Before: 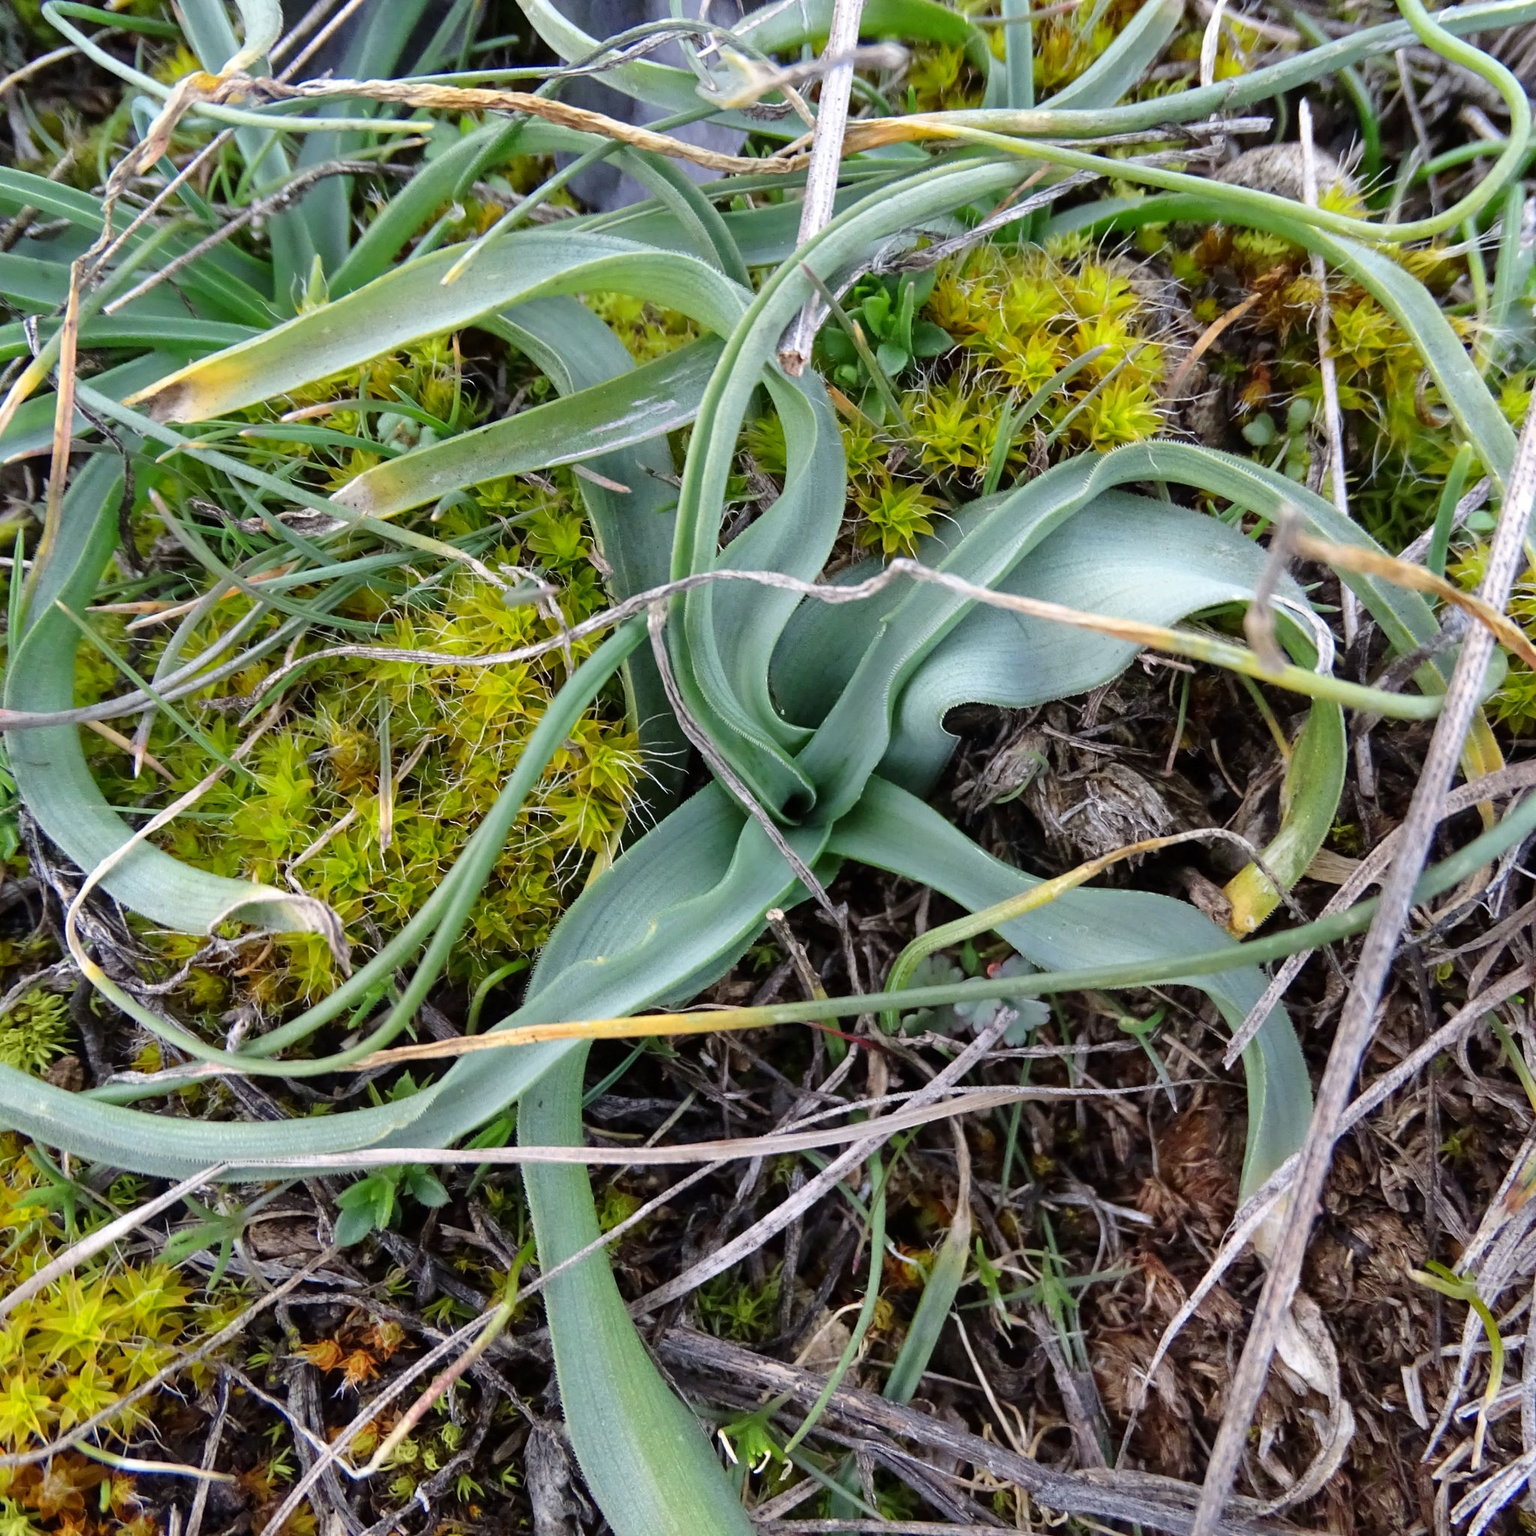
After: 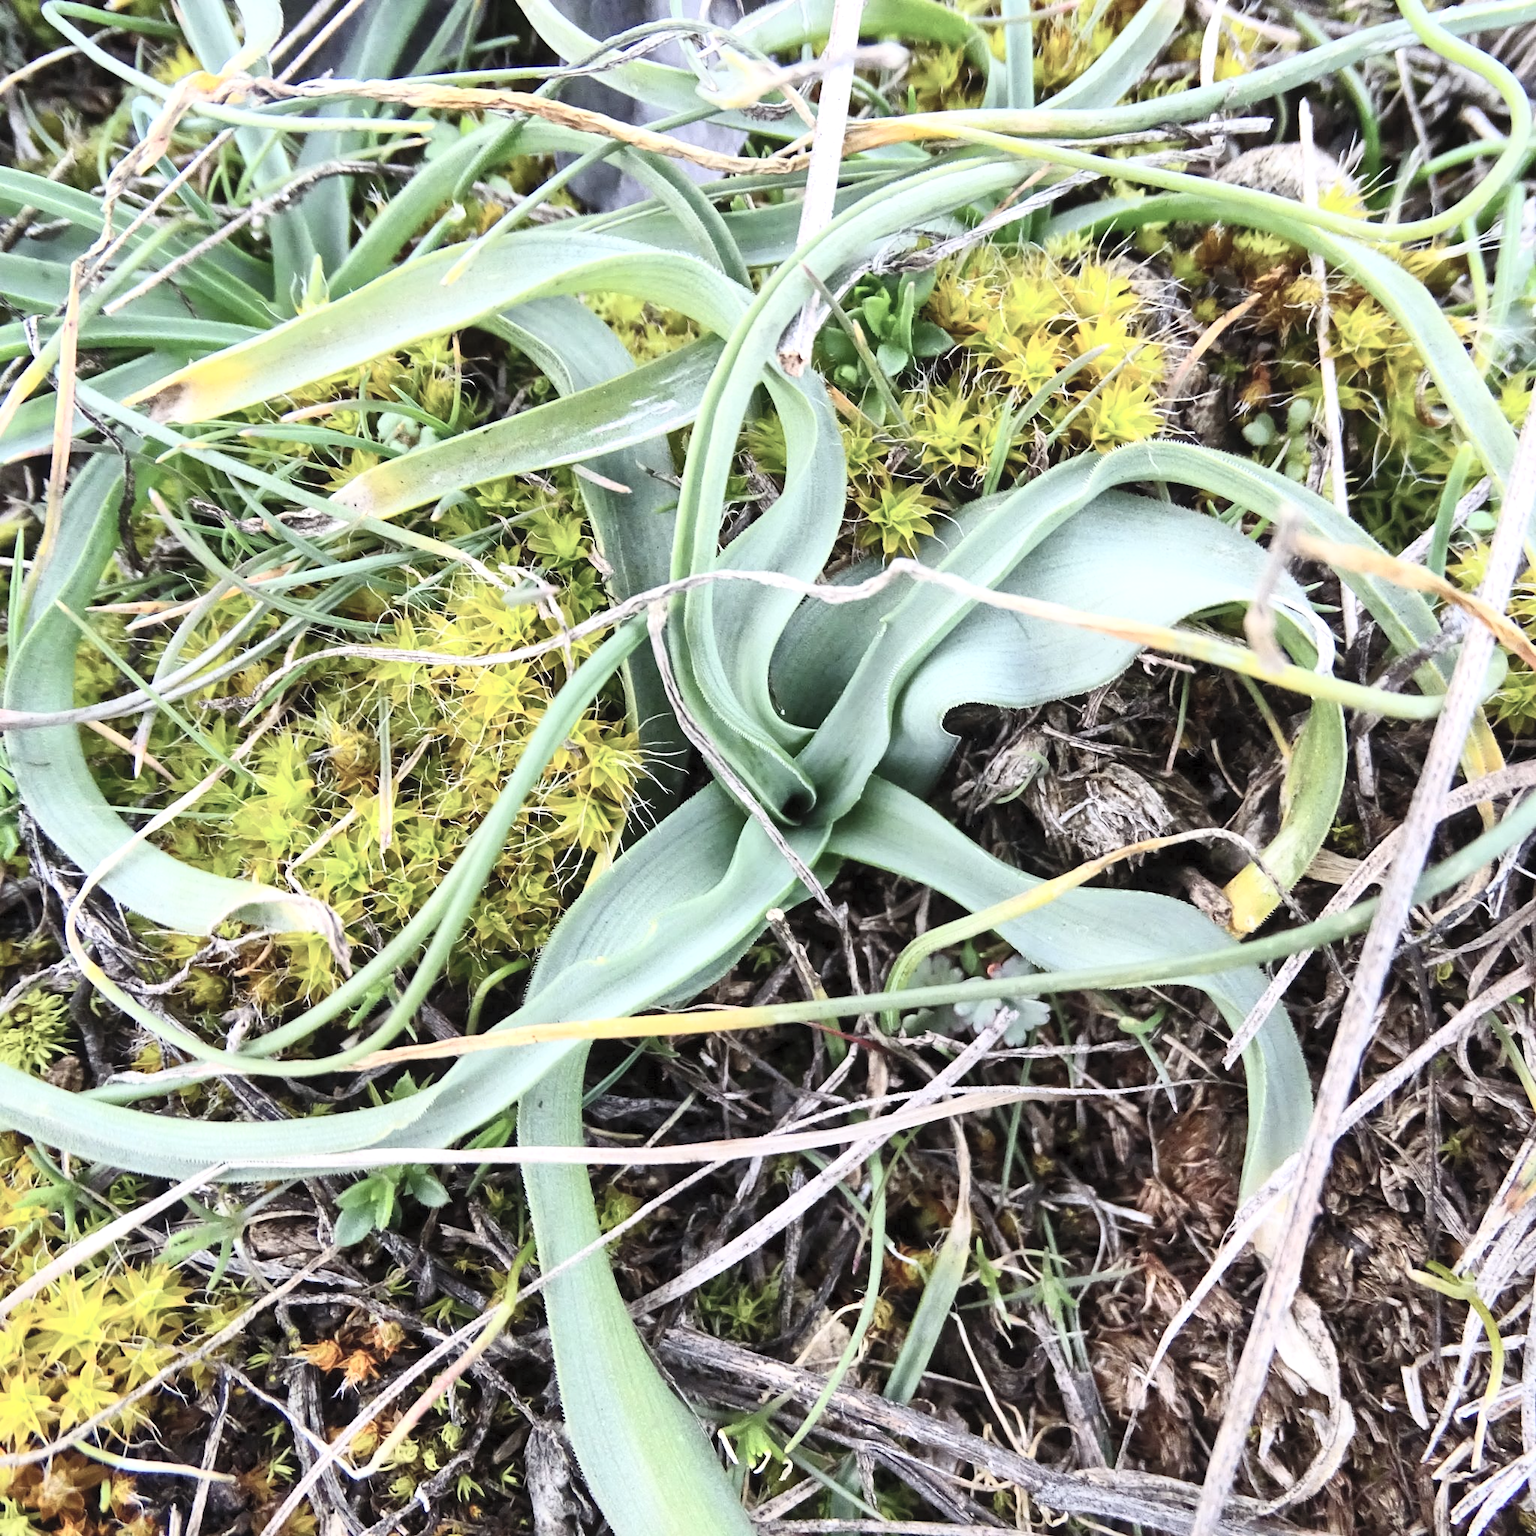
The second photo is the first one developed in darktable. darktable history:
contrast brightness saturation: contrast 0.42, brightness 0.563, saturation -0.207
local contrast: mode bilateral grid, contrast 20, coarseness 51, detail 130%, midtone range 0.2
